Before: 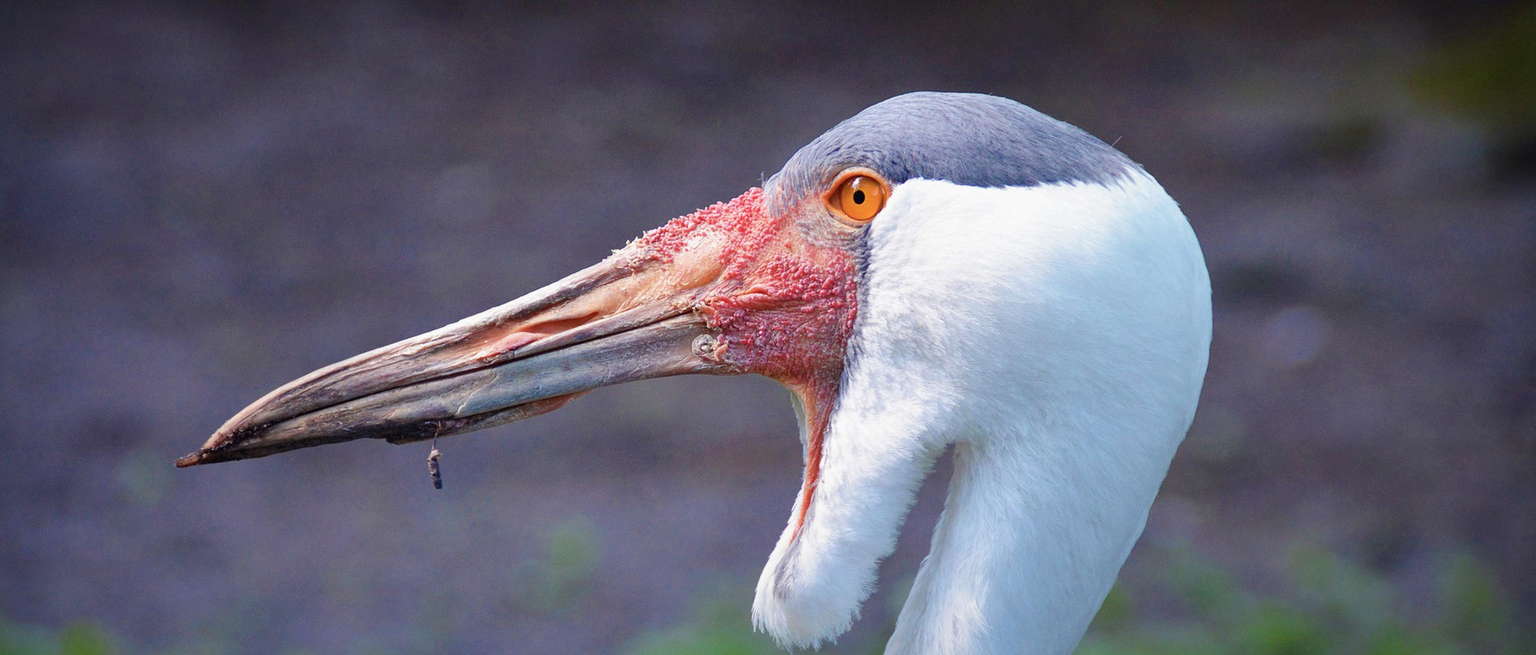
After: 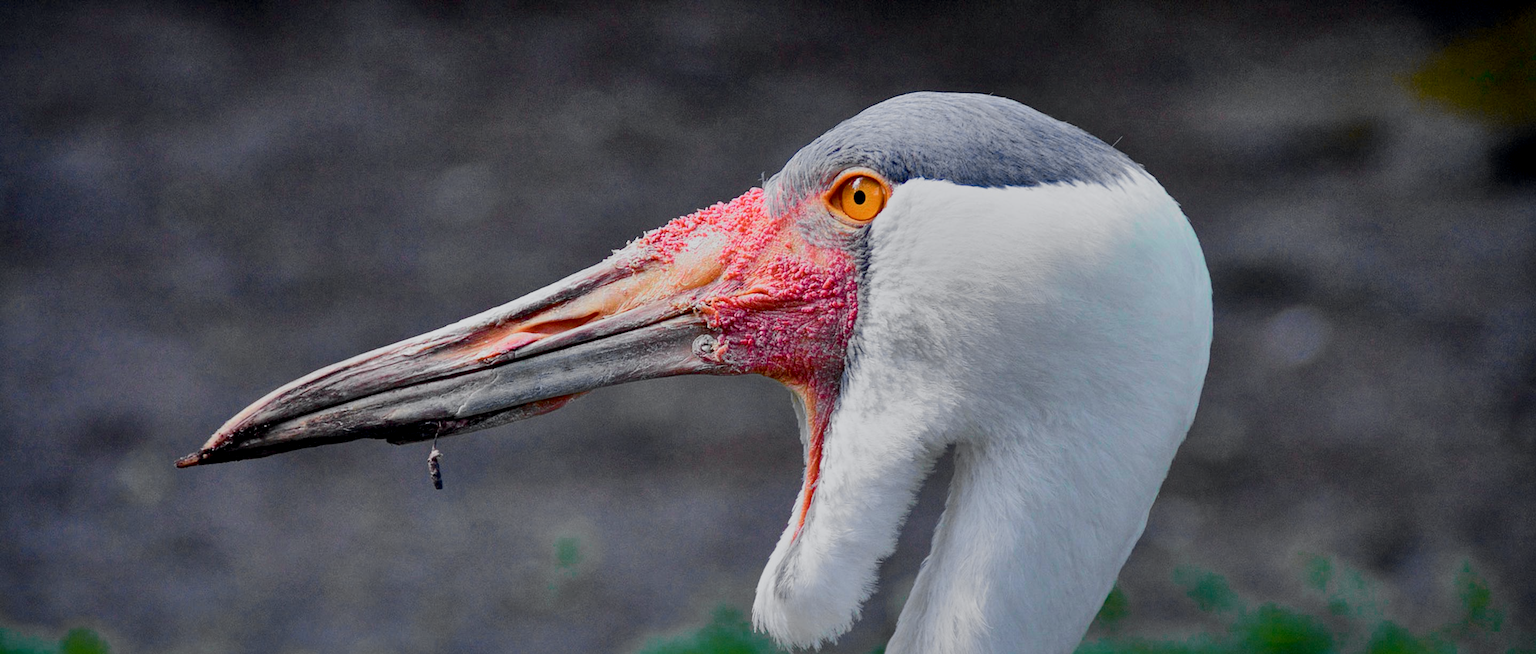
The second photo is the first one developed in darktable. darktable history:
local contrast: highlights 103%, shadows 101%, detail 119%, midtone range 0.2
color zones: curves: ch0 [(0, 0.558) (0.143, 0.548) (0.286, 0.447) (0.429, 0.259) (0.571, 0.5) (0.714, 0.5) (0.857, 0.593) (1, 0.558)]; ch1 [(0, 0.543) (0.01, 0.544) (0.12, 0.492) (0.248, 0.458) (0.5, 0.534) (0.748, 0.5) (0.99, 0.469) (1, 0.543)]; ch2 [(0, 0.507) (0.143, 0.522) (0.286, 0.505) (0.429, 0.5) (0.571, 0.5) (0.714, 0.5) (0.857, 0.5) (1, 0.507)]
exposure: black level correction 0.009, exposure -0.654 EV, compensate highlight preservation false
tone curve: curves: ch0 [(0, 0) (0.071, 0.047) (0.266, 0.26) (0.483, 0.554) (0.753, 0.811) (1, 0.983)]; ch1 [(0, 0) (0.346, 0.307) (0.408, 0.369) (0.463, 0.443) (0.482, 0.493) (0.502, 0.5) (0.517, 0.502) (0.55, 0.548) (0.597, 0.624) (0.651, 0.698) (1, 1)]; ch2 [(0, 0) (0.346, 0.34) (0.434, 0.46) (0.485, 0.494) (0.5, 0.494) (0.517, 0.506) (0.535, 0.529) (0.583, 0.611) (0.625, 0.666) (1, 1)], color space Lab, independent channels, preserve colors none
shadows and highlights: white point adjustment -3.49, highlights -63.39, soften with gaussian
